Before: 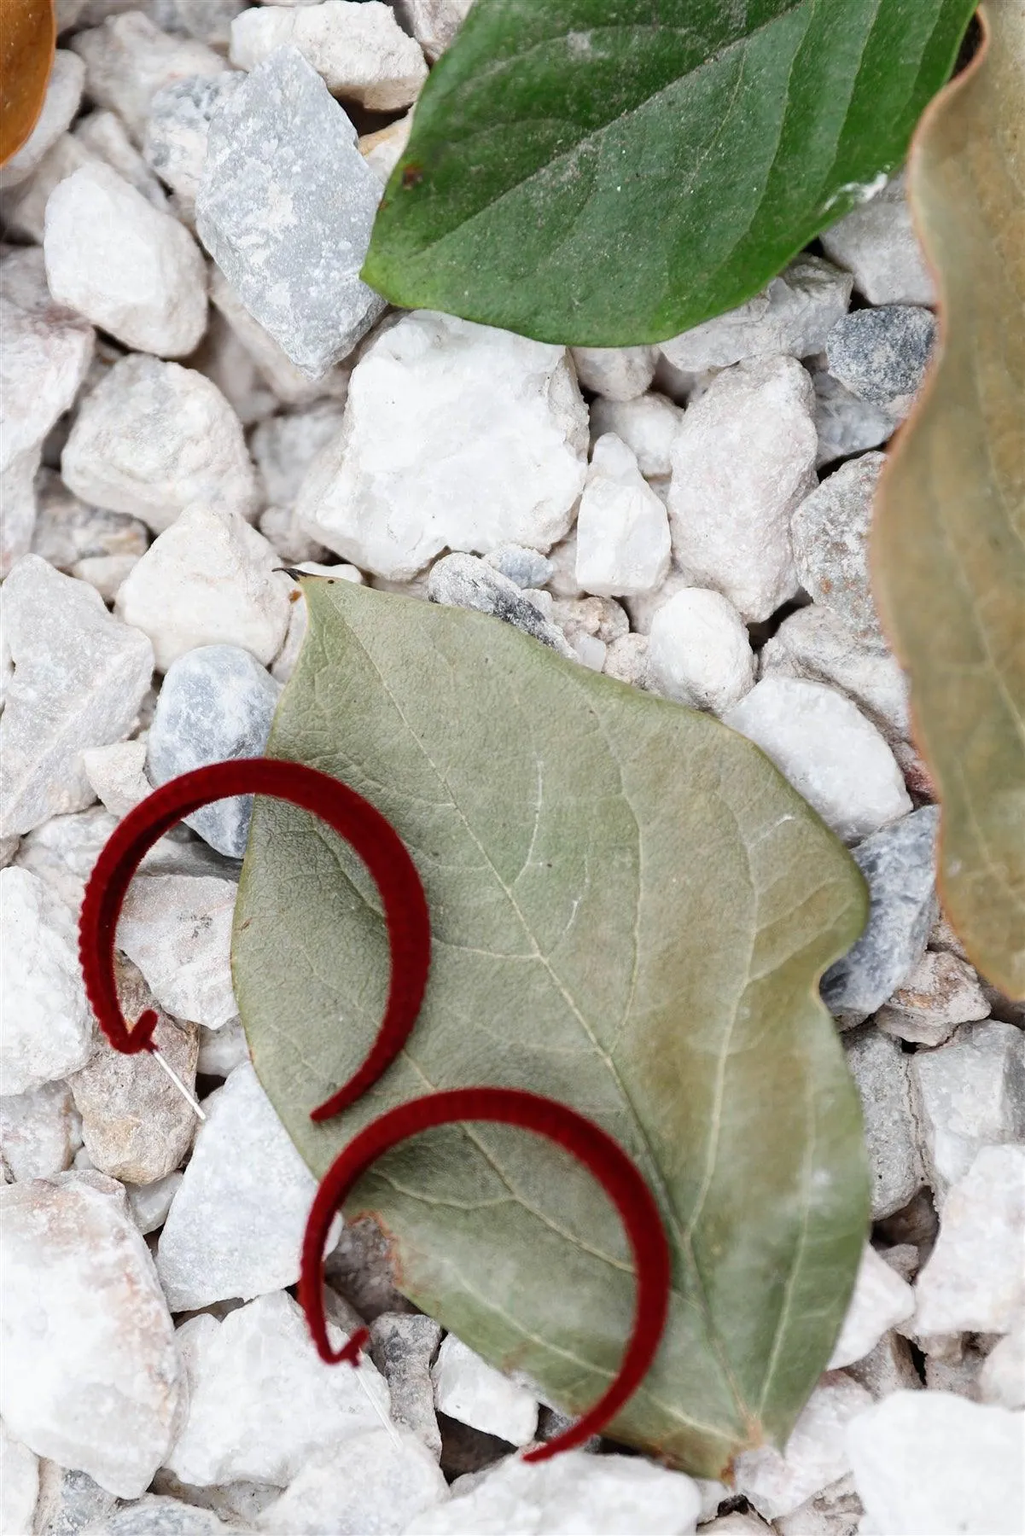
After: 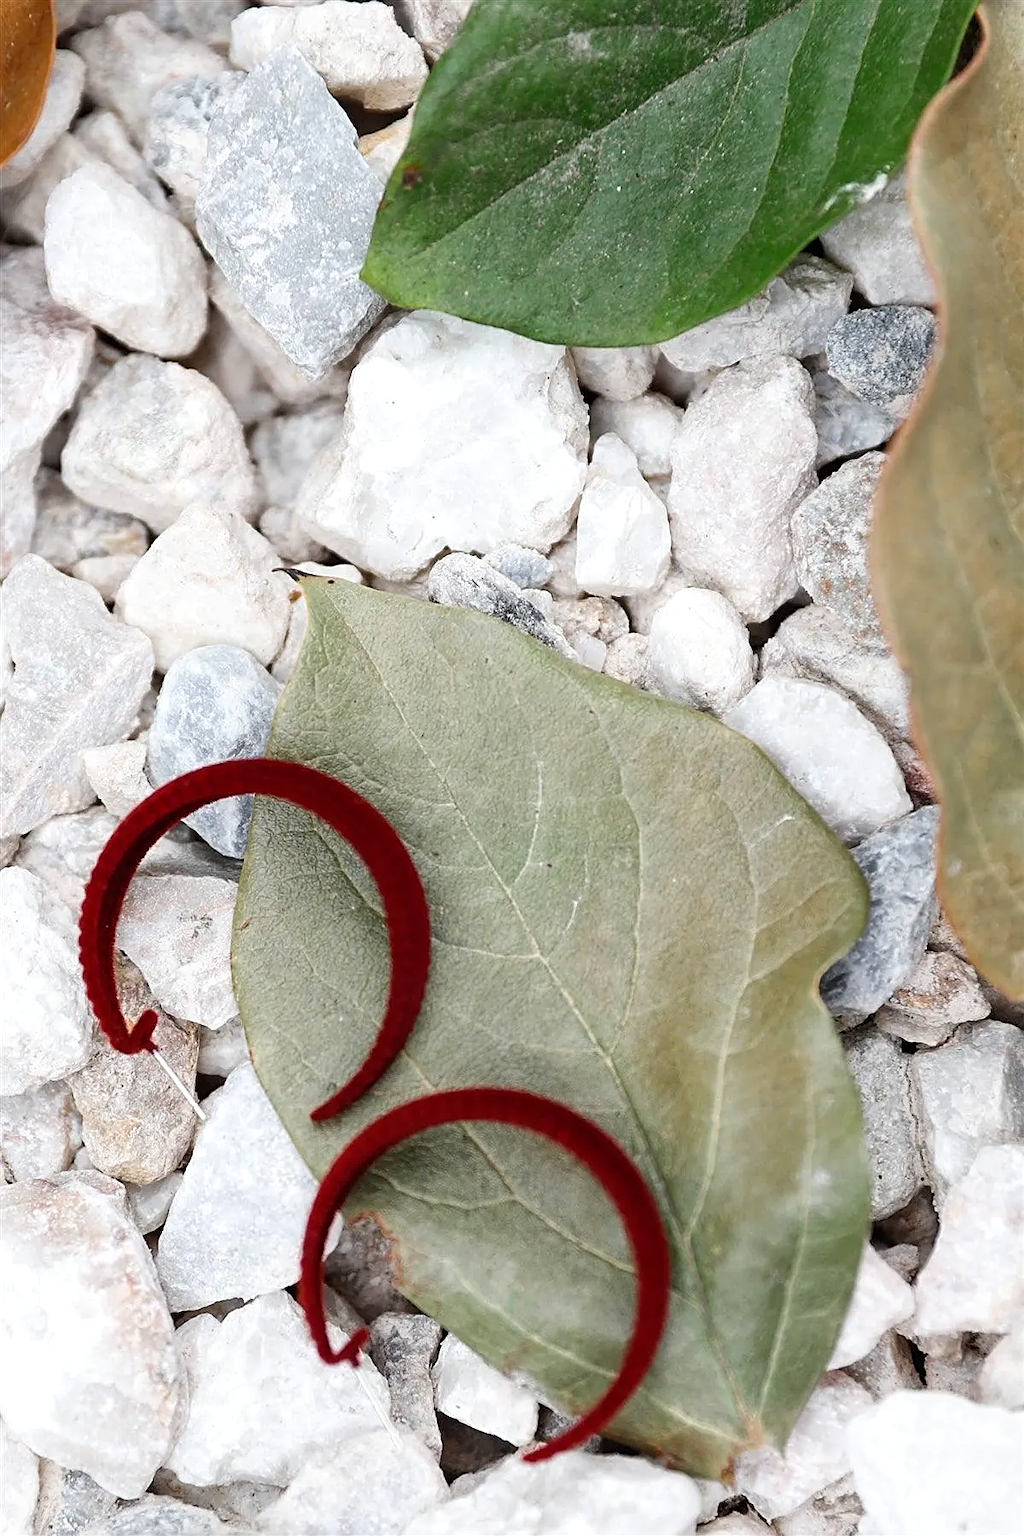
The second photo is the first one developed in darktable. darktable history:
sharpen: on, module defaults
levels: levels [0, 0.48, 0.961]
